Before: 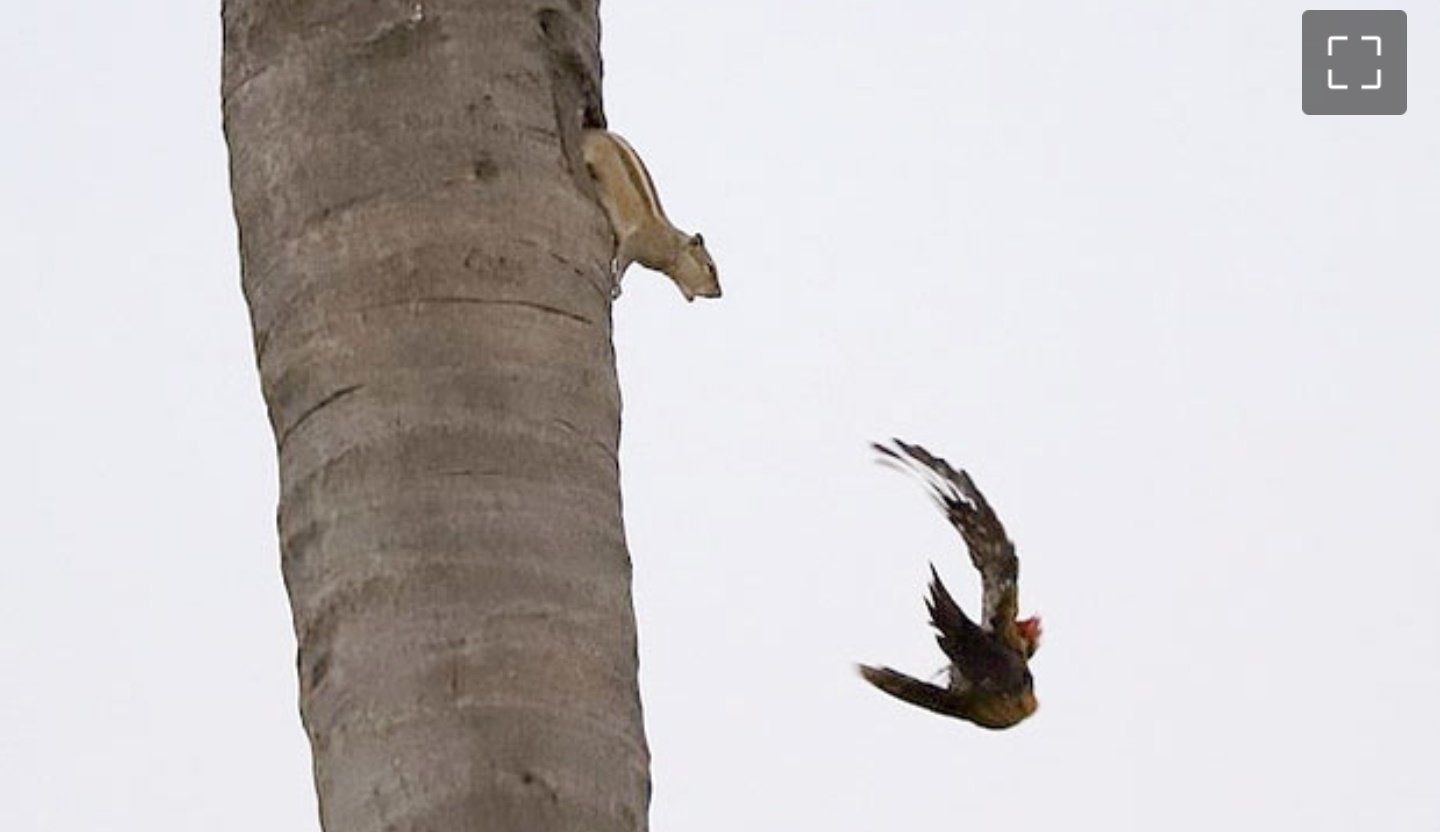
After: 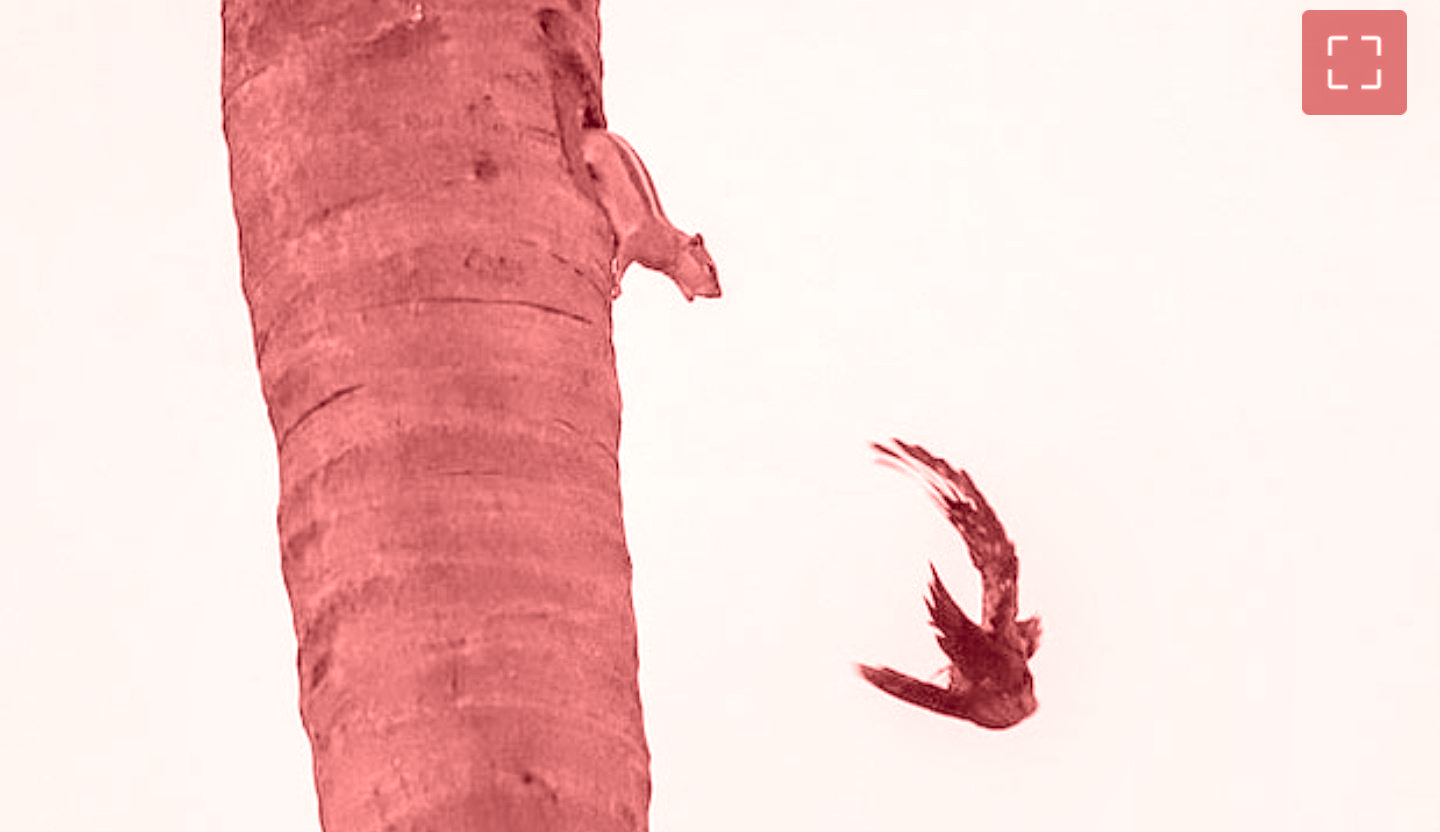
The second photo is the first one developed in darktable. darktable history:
white balance: red 1.08, blue 0.791
exposure: compensate highlight preservation false
local contrast: on, module defaults
colorize: saturation 60%, source mix 100%
